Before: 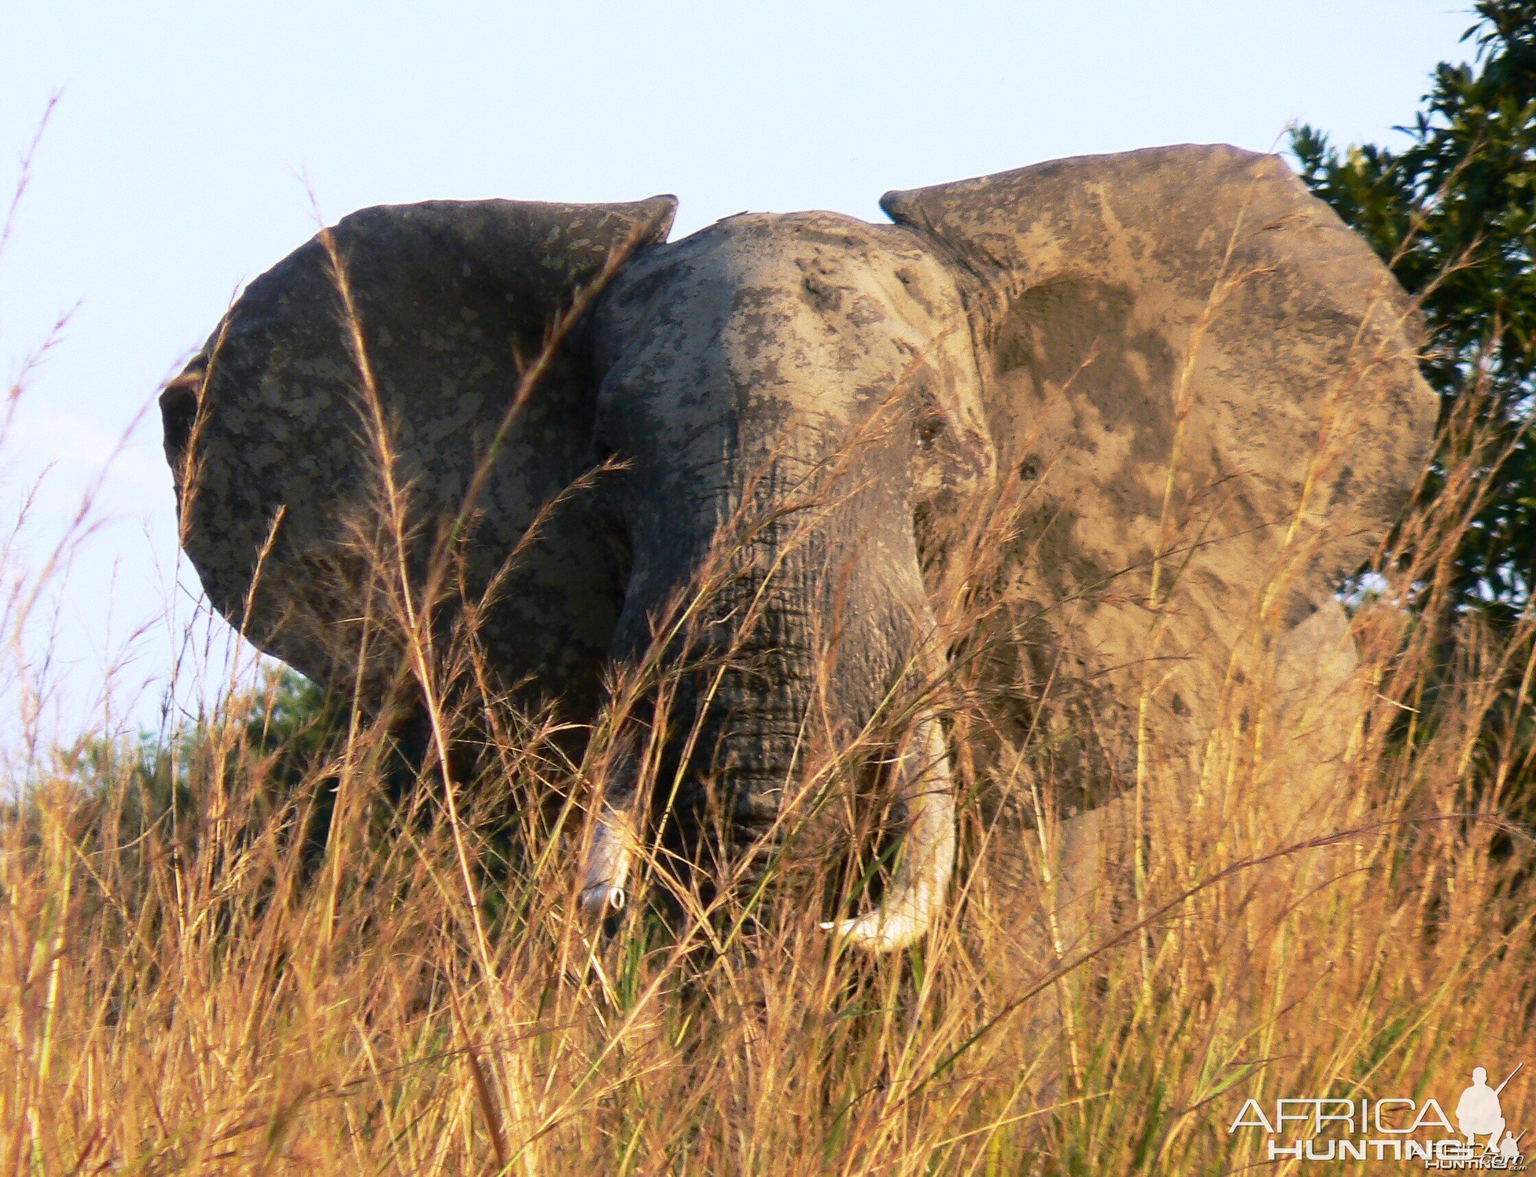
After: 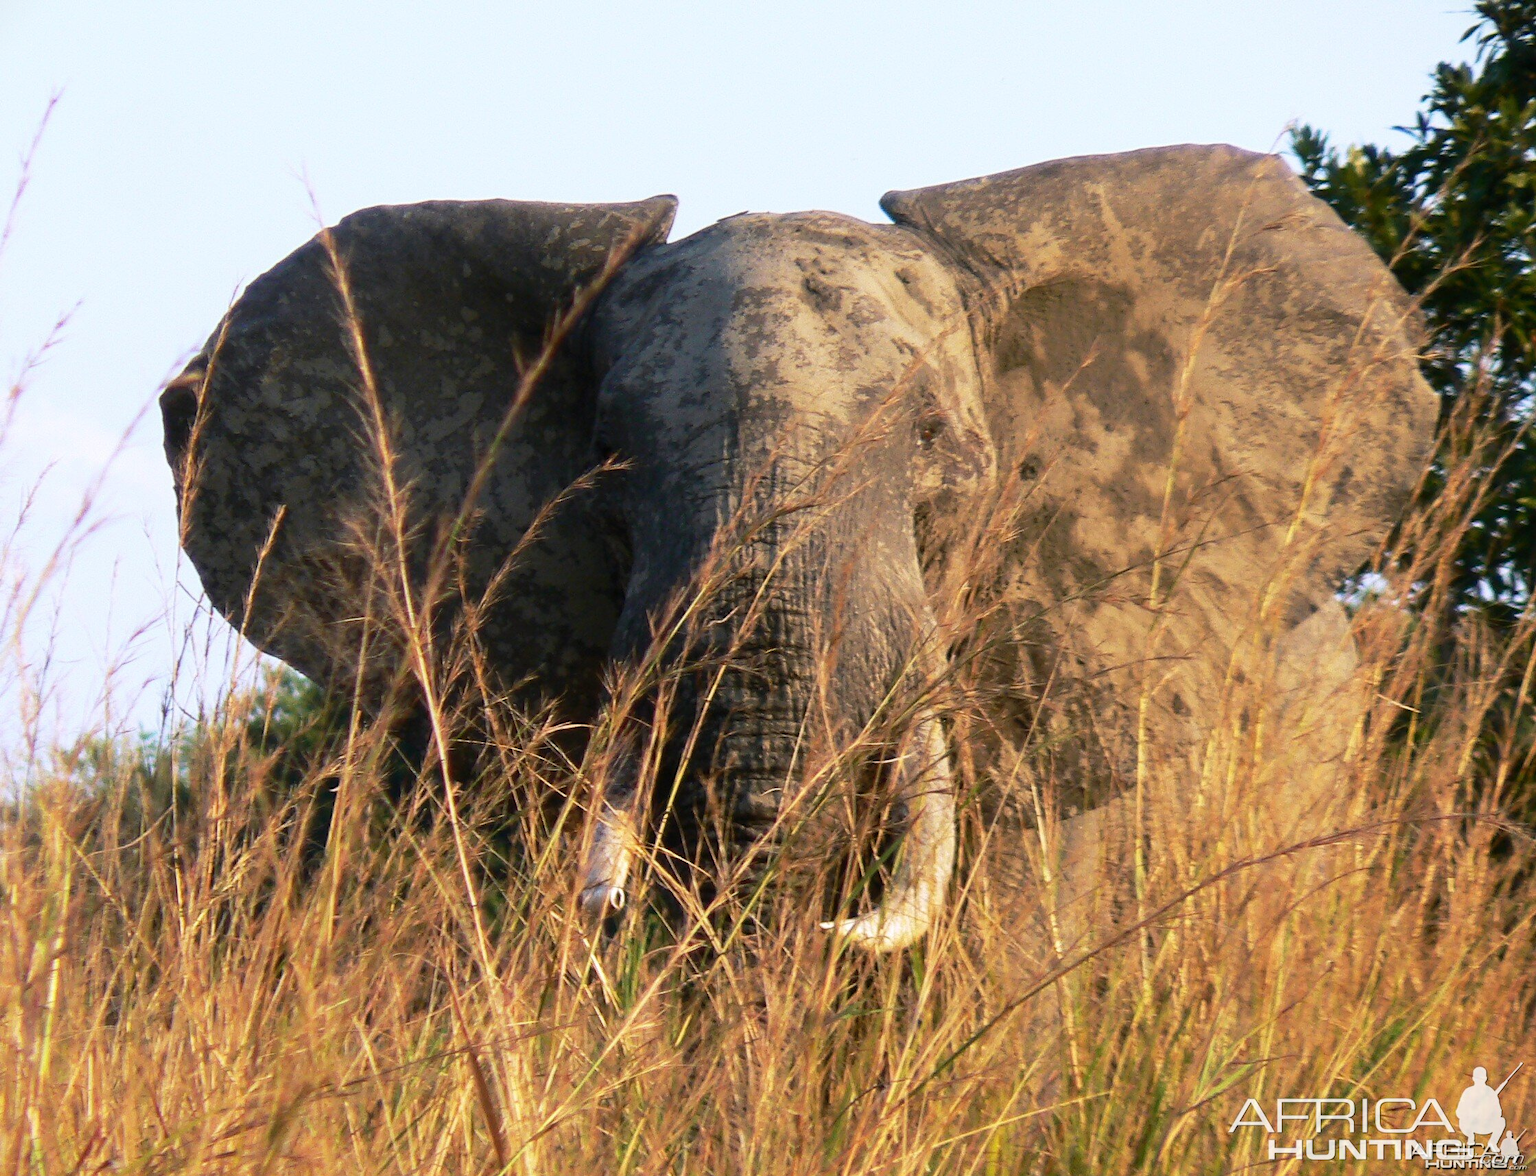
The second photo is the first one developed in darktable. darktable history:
vignetting: fall-off start 116.1%, fall-off radius 58.53%, brightness -0.589, saturation -0.121, center (-0.032, -0.047)
